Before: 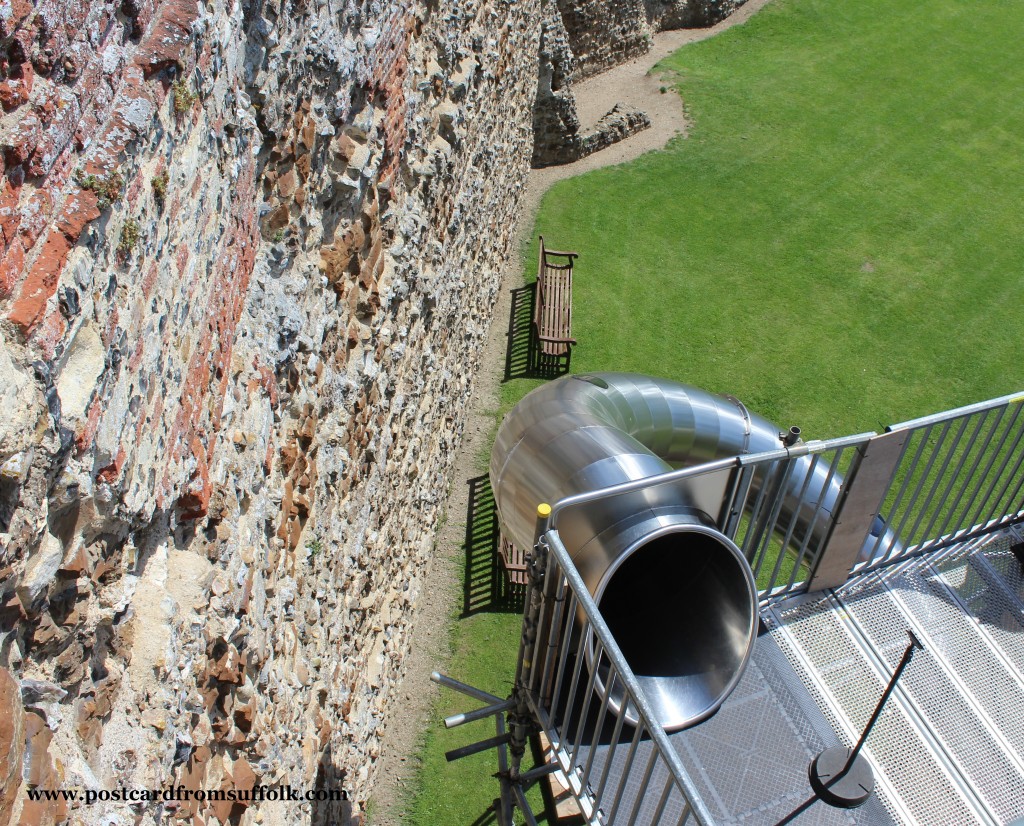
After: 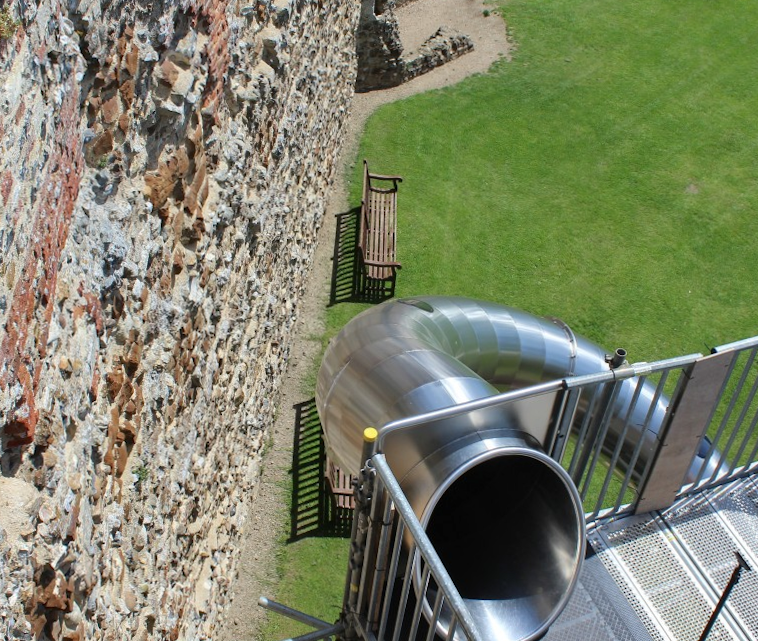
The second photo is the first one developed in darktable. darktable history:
shadows and highlights: shadows 75, highlights -60.85, soften with gaussian
rotate and perspective: rotation -0.45°, automatic cropping original format, crop left 0.008, crop right 0.992, crop top 0.012, crop bottom 0.988
crop: left 16.768%, top 8.653%, right 8.362%, bottom 12.485%
